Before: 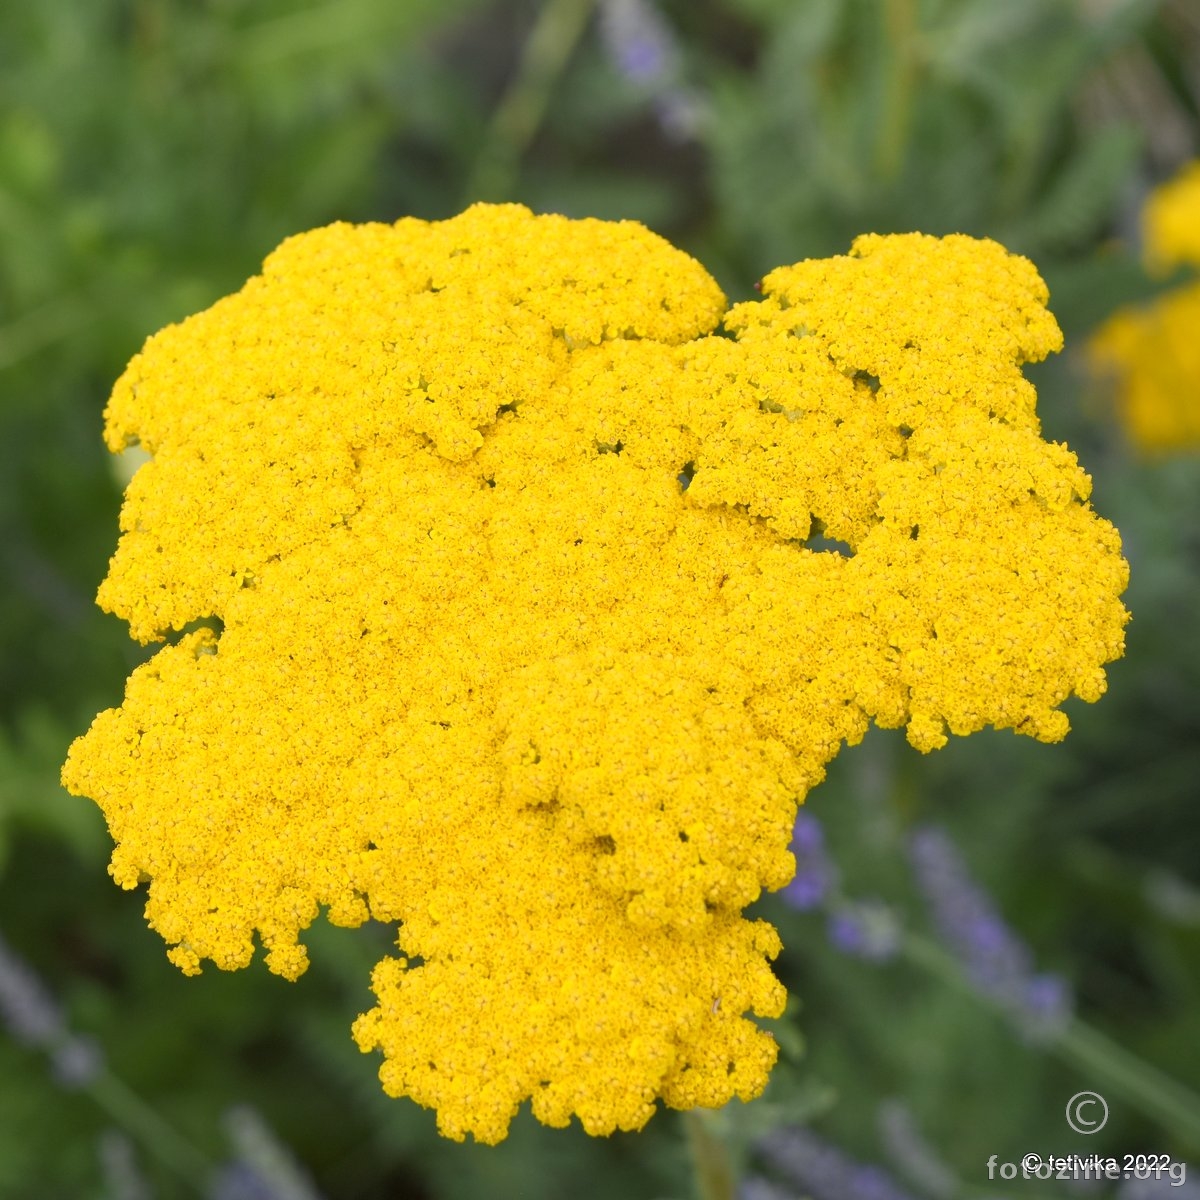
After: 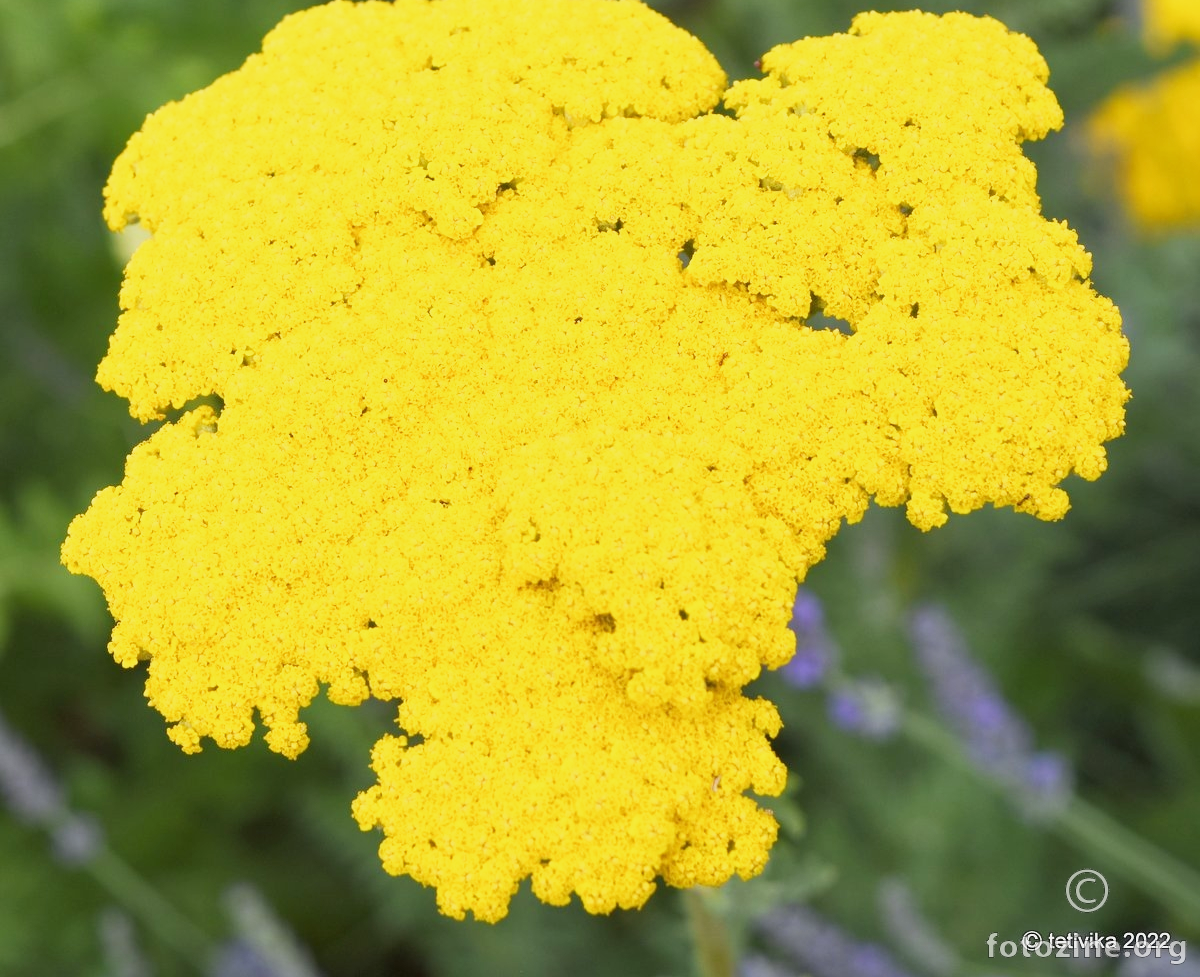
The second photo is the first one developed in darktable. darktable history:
crop and rotate: top 18.507%
base curve: curves: ch0 [(0, 0) (0.088, 0.125) (0.176, 0.251) (0.354, 0.501) (0.613, 0.749) (1, 0.877)], preserve colors none
